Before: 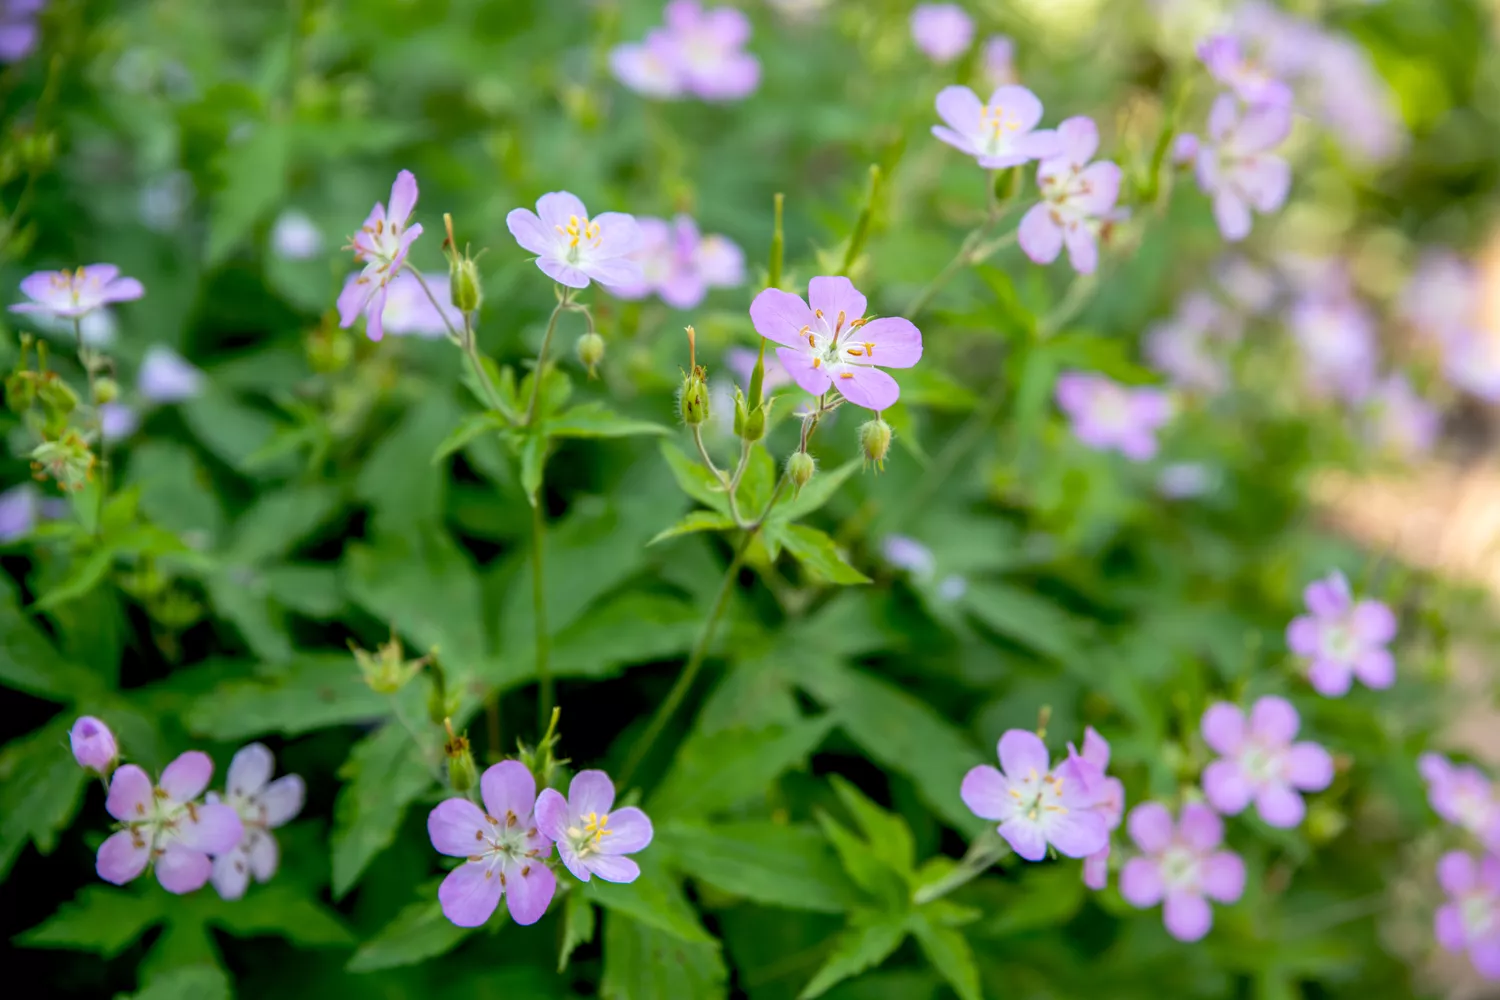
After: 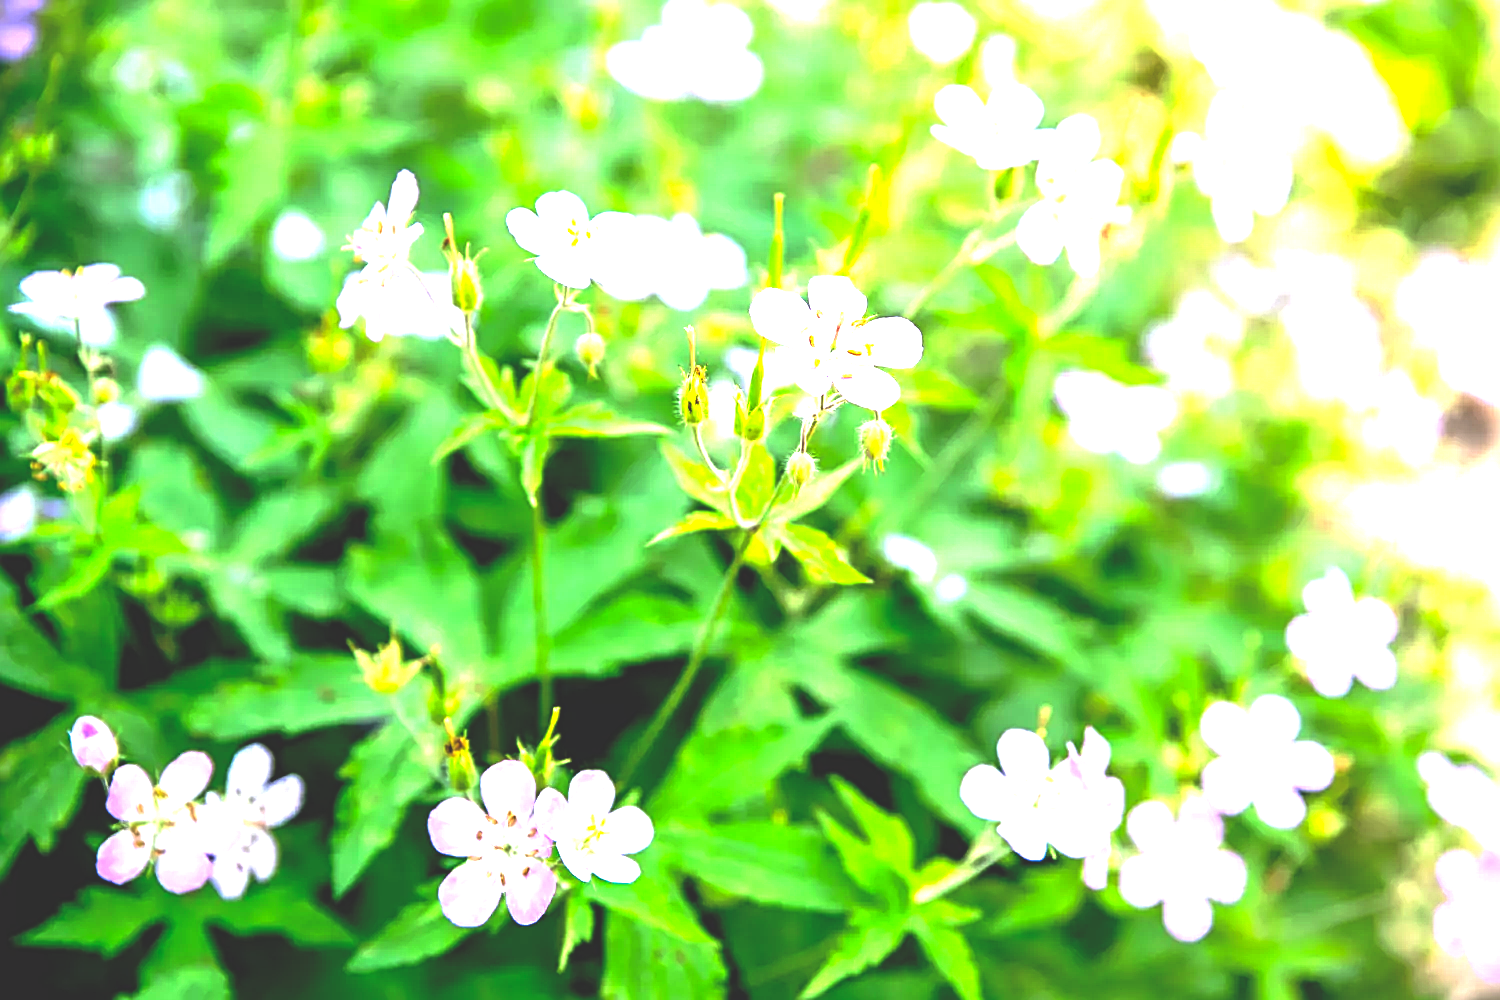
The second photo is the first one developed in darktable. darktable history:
exposure: black level correction 0, exposure 2.088 EV, compensate exposure bias true, compensate highlight preservation false
rgb curve: curves: ch0 [(0, 0.186) (0.314, 0.284) (0.775, 0.708) (1, 1)], compensate middle gray true, preserve colors none
sharpen: radius 2.676, amount 0.669
